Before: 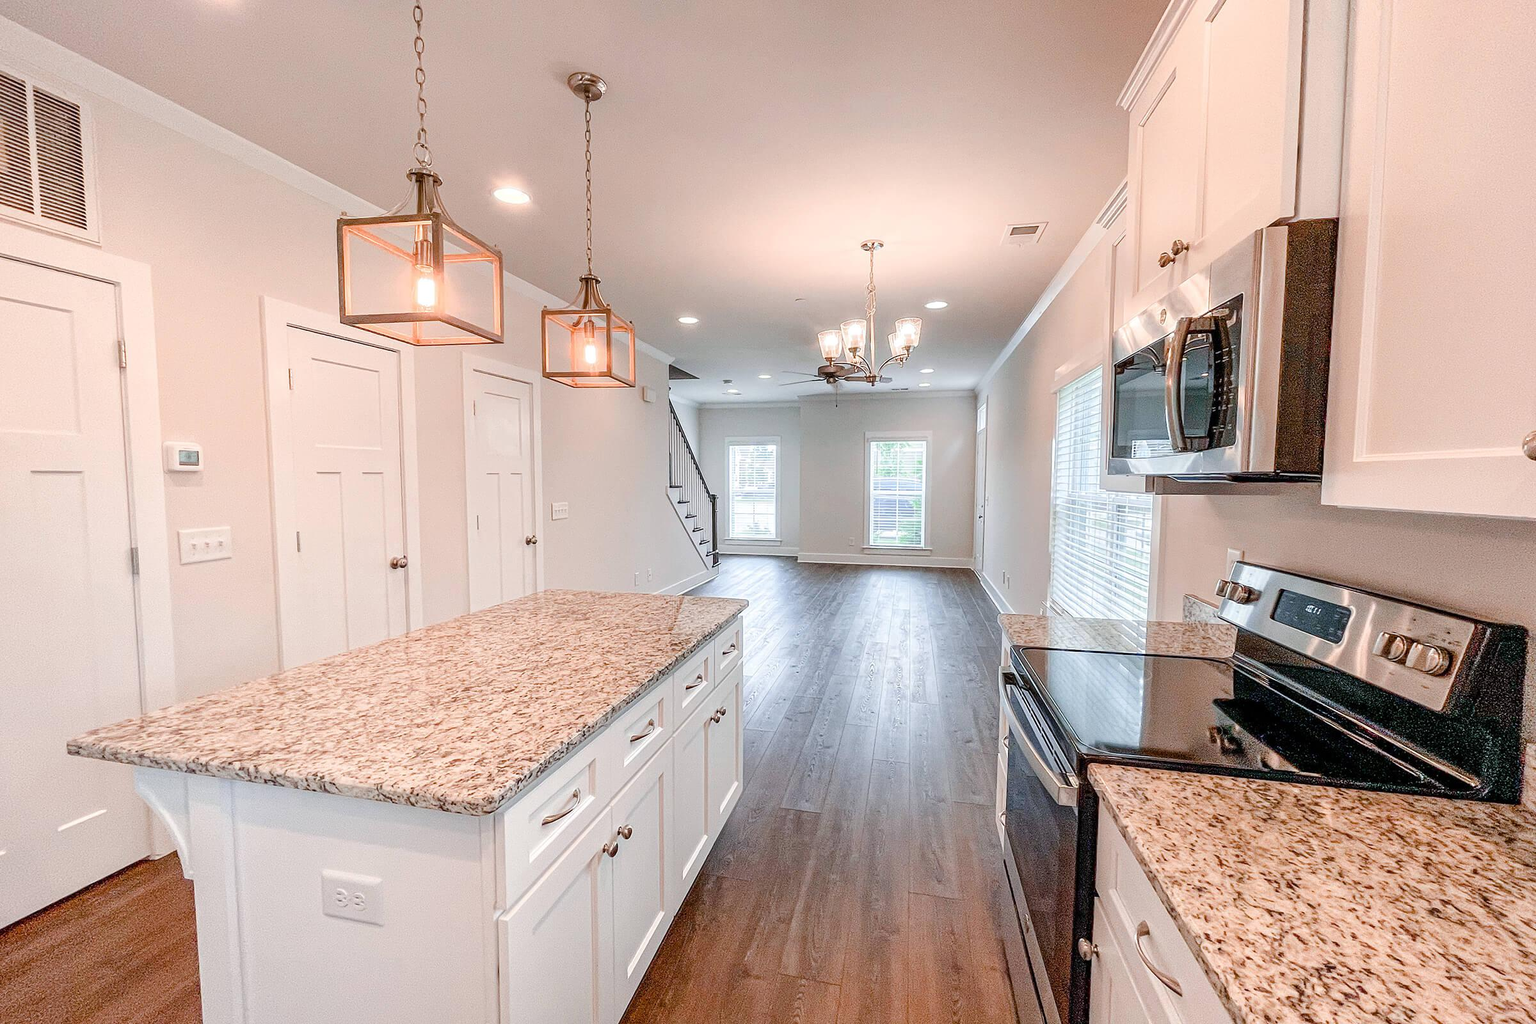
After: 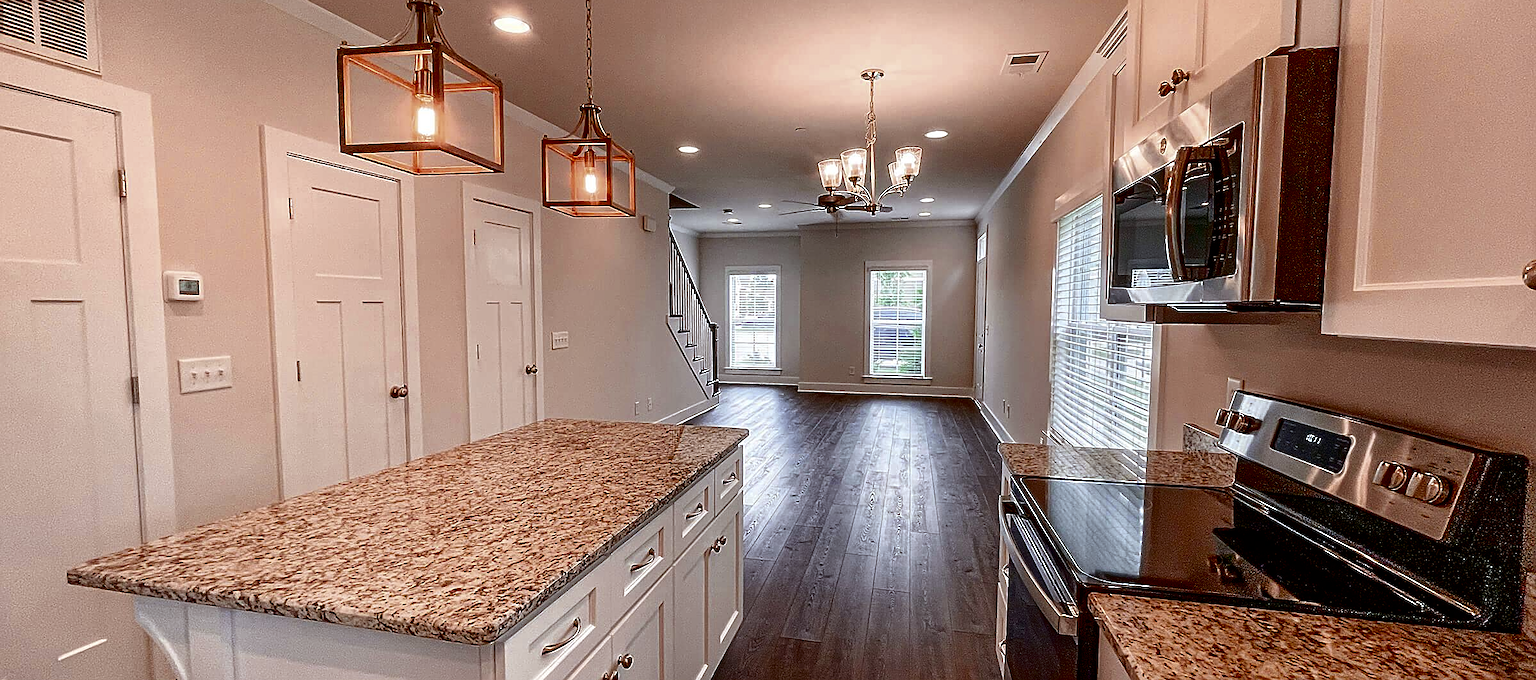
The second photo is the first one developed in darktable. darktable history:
sharpen: on, module defaults
crop: top 16.727%, bottom 16.727%
rgb levels: mode RGB, independent channels, levels [[0, 0.5, 1], [0, 0.521, 1], [0, 0.536, 1]]
contrast brightness saturation: contrast 0.09, brightness -0.59, saturation 0.17
color zones: curves: ch0 [(0.068, 0.464) (0.25, 0.5) (0.48, 0.508) (0.75, 0.536) (0.886, 0.476) (0.967, 0.456)]; ch1 [(0.066, 0.456) (0.25, 0.5) (0.616, 0.508) (0.746, 0.56) (0.934, 0.444)]
